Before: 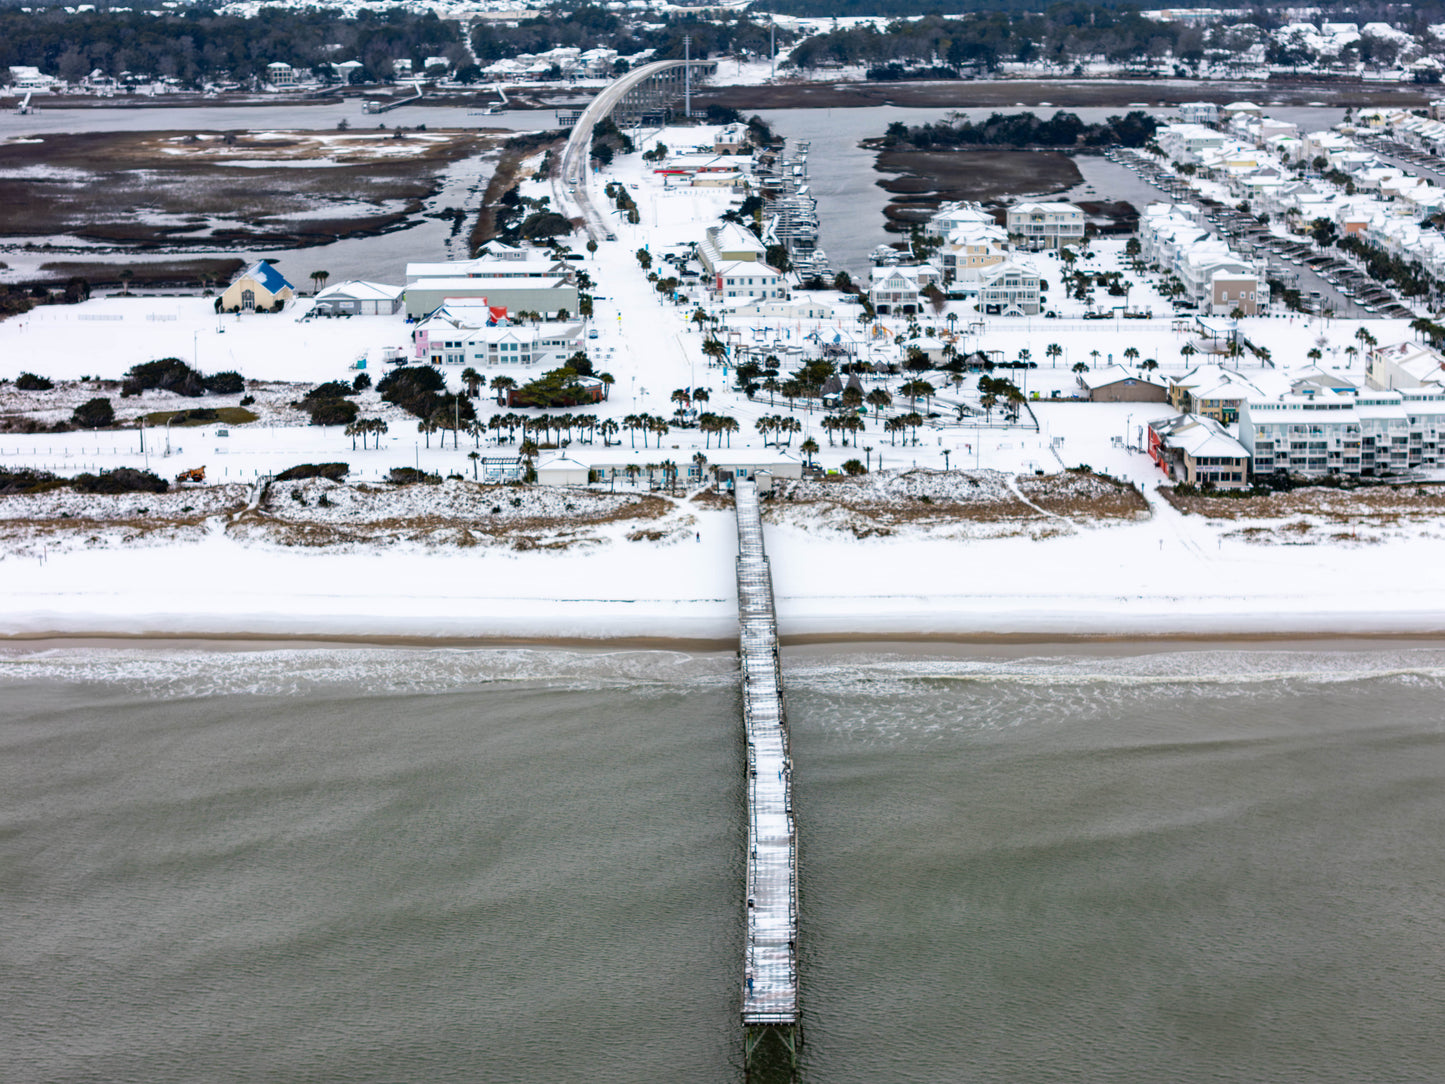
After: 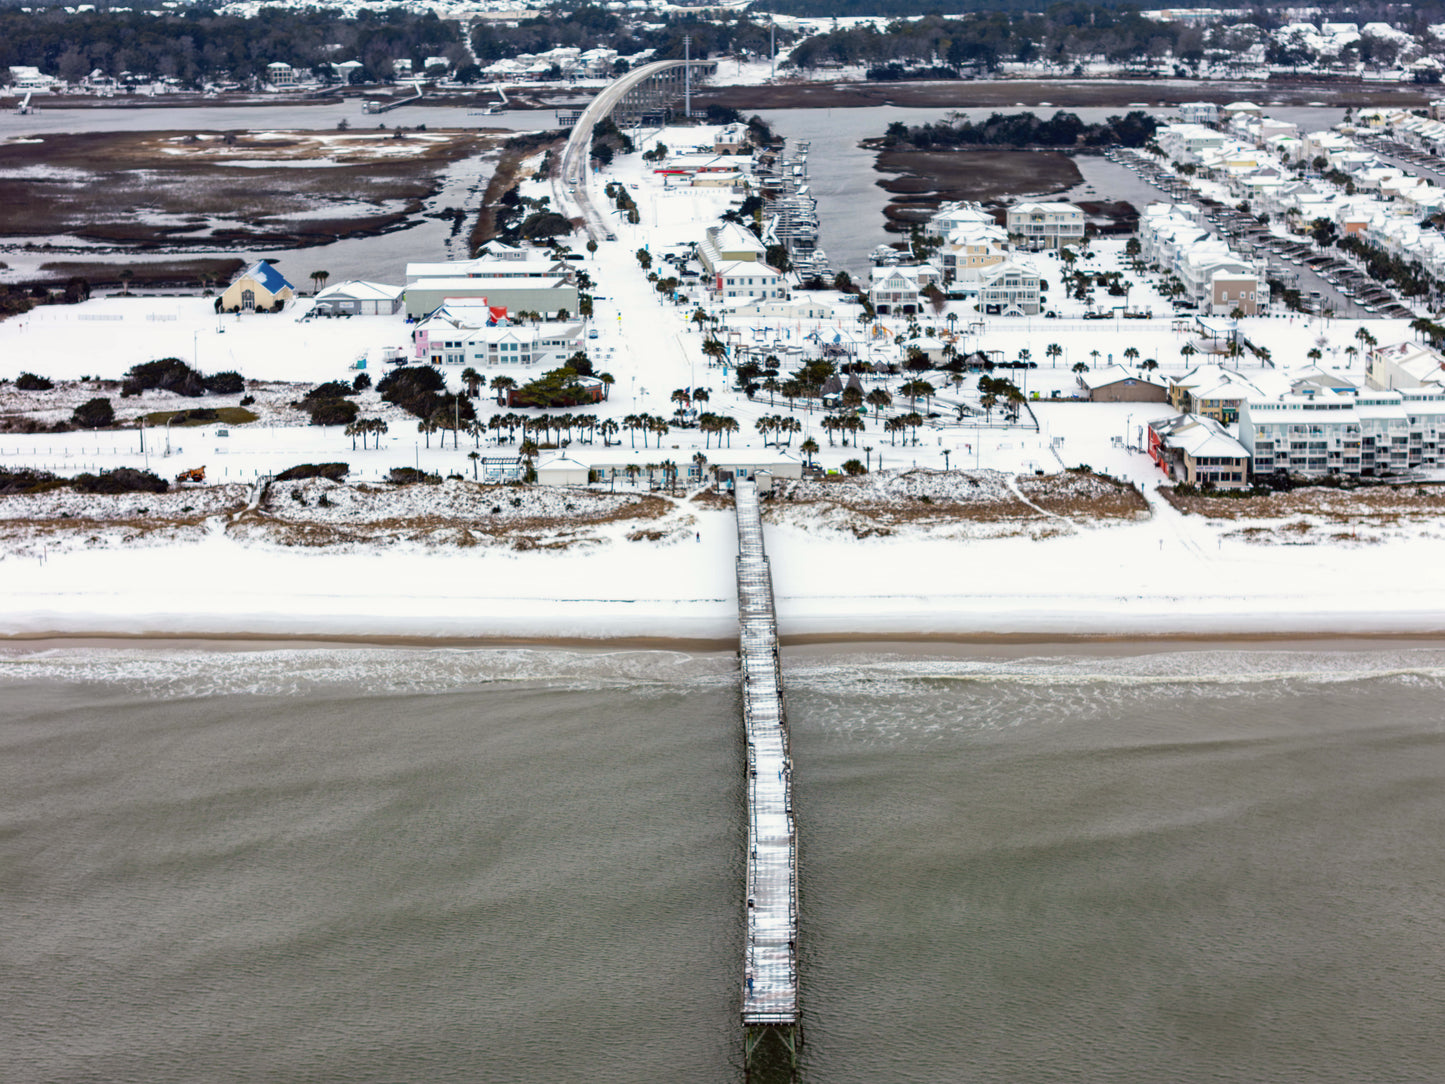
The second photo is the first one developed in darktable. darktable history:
color correction: highlights a* -1.06, highlights b* 4.61, shadows a* 3.58
